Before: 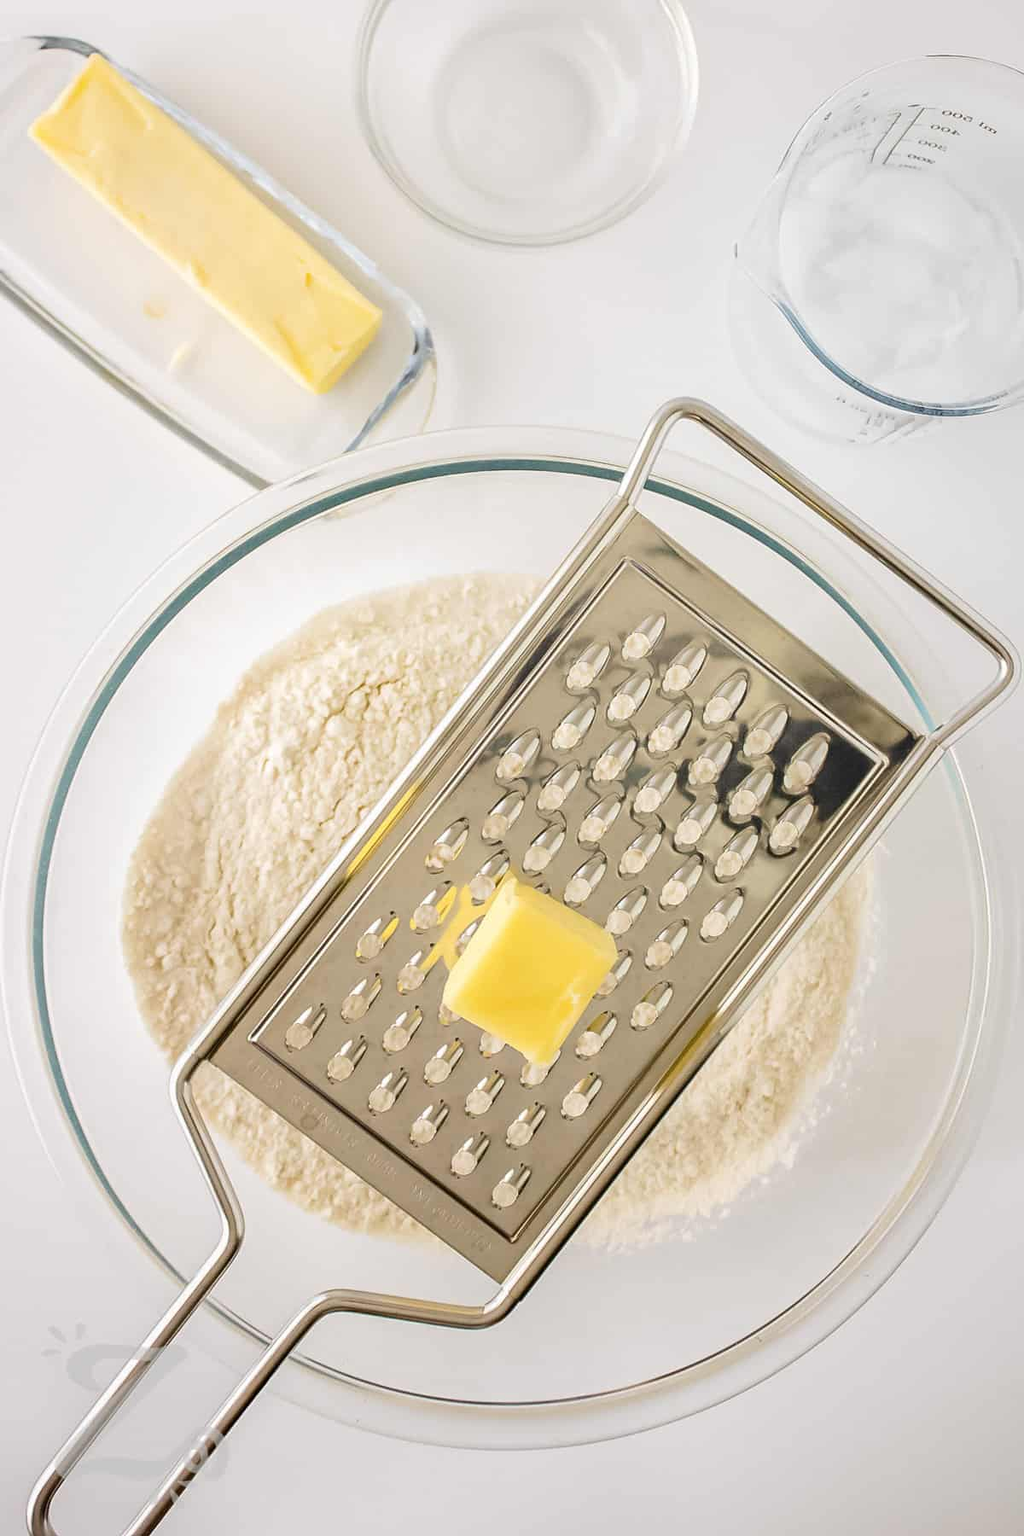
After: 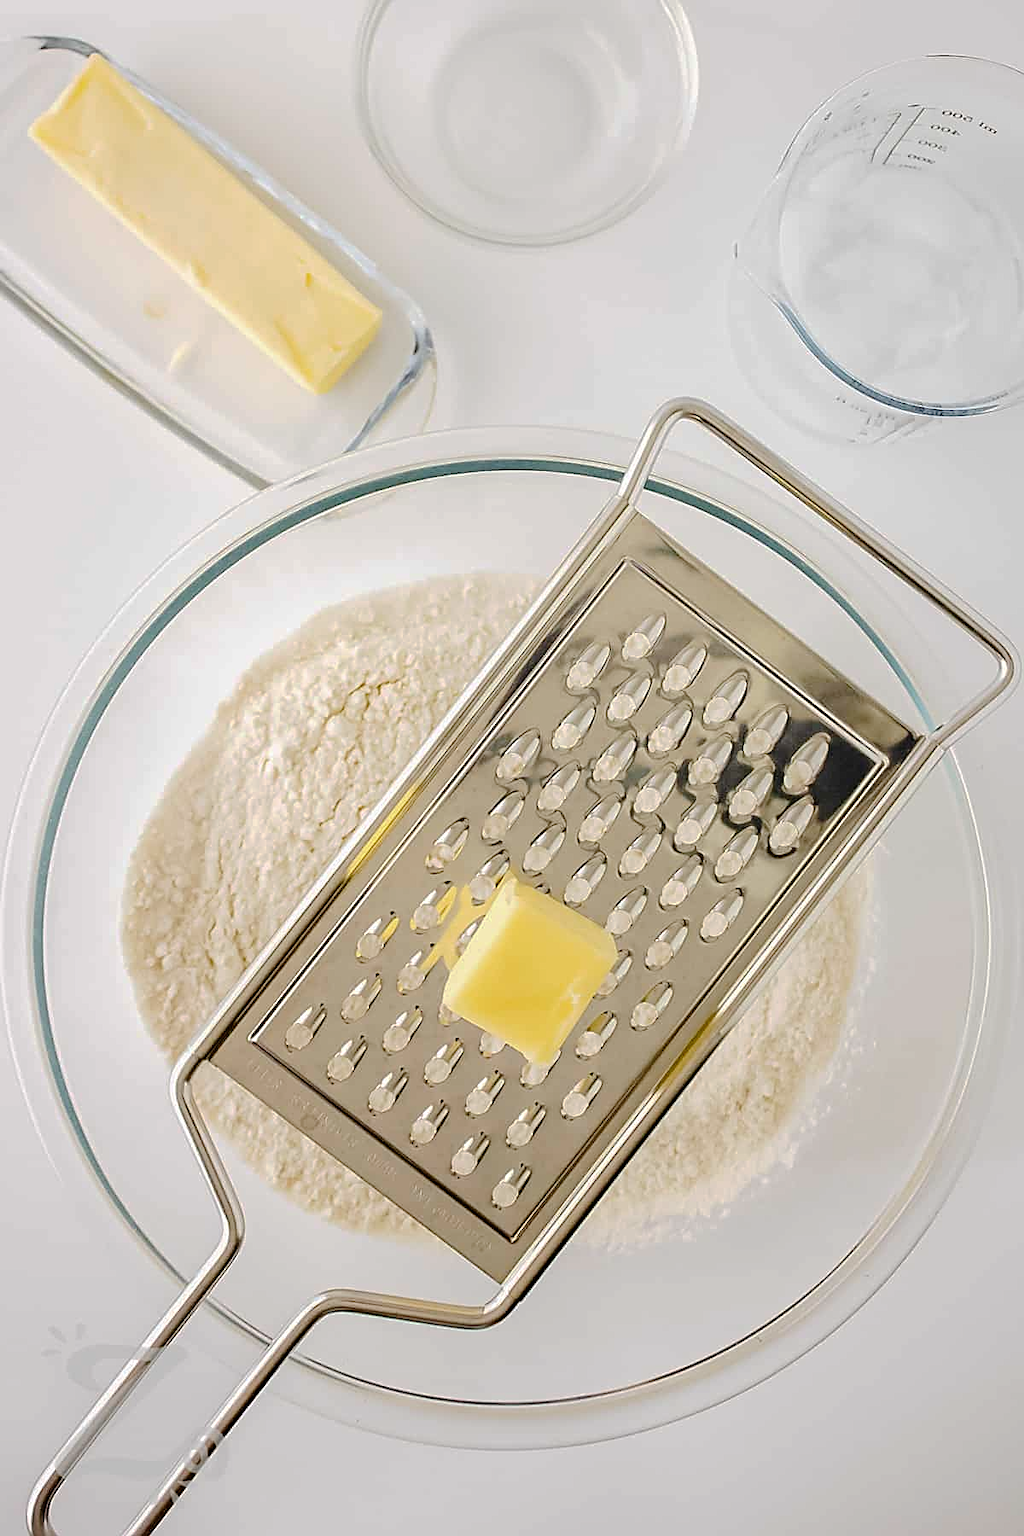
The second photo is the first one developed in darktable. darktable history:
haze removal: strength 0.02, distance 0.25, compatibility mode true, adaptive false
sharpen: on, module defaults
tone curve: curves: ch0 [(0, 0) (0.003, 0.002) (0.011, 0.006) (0.025, 0.013) (0.044, 0.019) (0.069, 0.032) (0.1, 0.056) (0.136, 0.095) (0.177, 0.144) (0.224, 0.193) (0.277, 0.26) (0.335, 0.331) (0.399, 0.405) (0.468, 0.479) (0.543, 0.552) (0.623, 0.624) (0.709, 0.699) (0.801, 0.772) (0.898, 0.856) (1, 1)], preserve colors none
exposure: exposure -0.041 EV, compensate highlight preservation false
